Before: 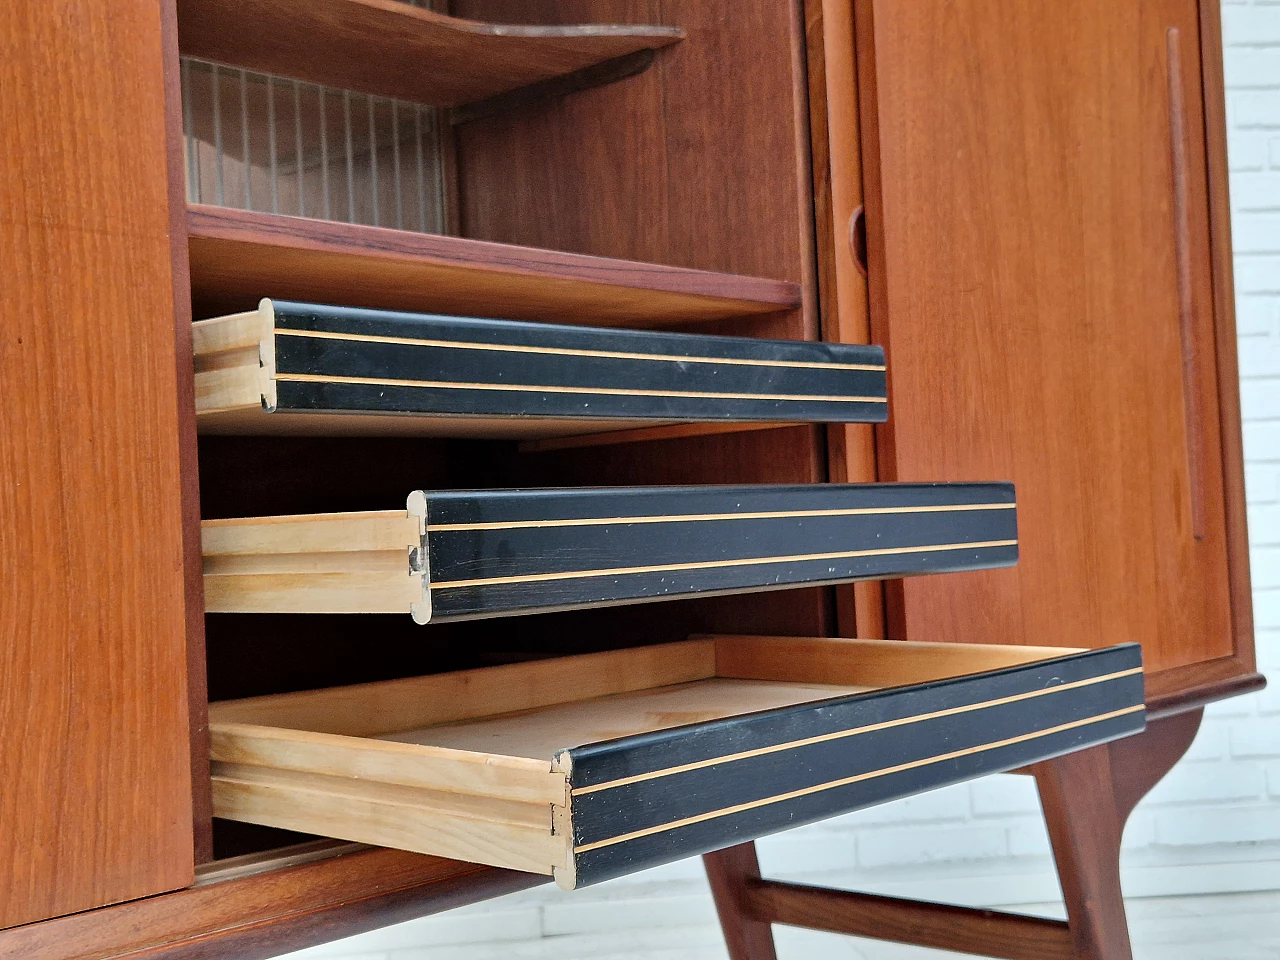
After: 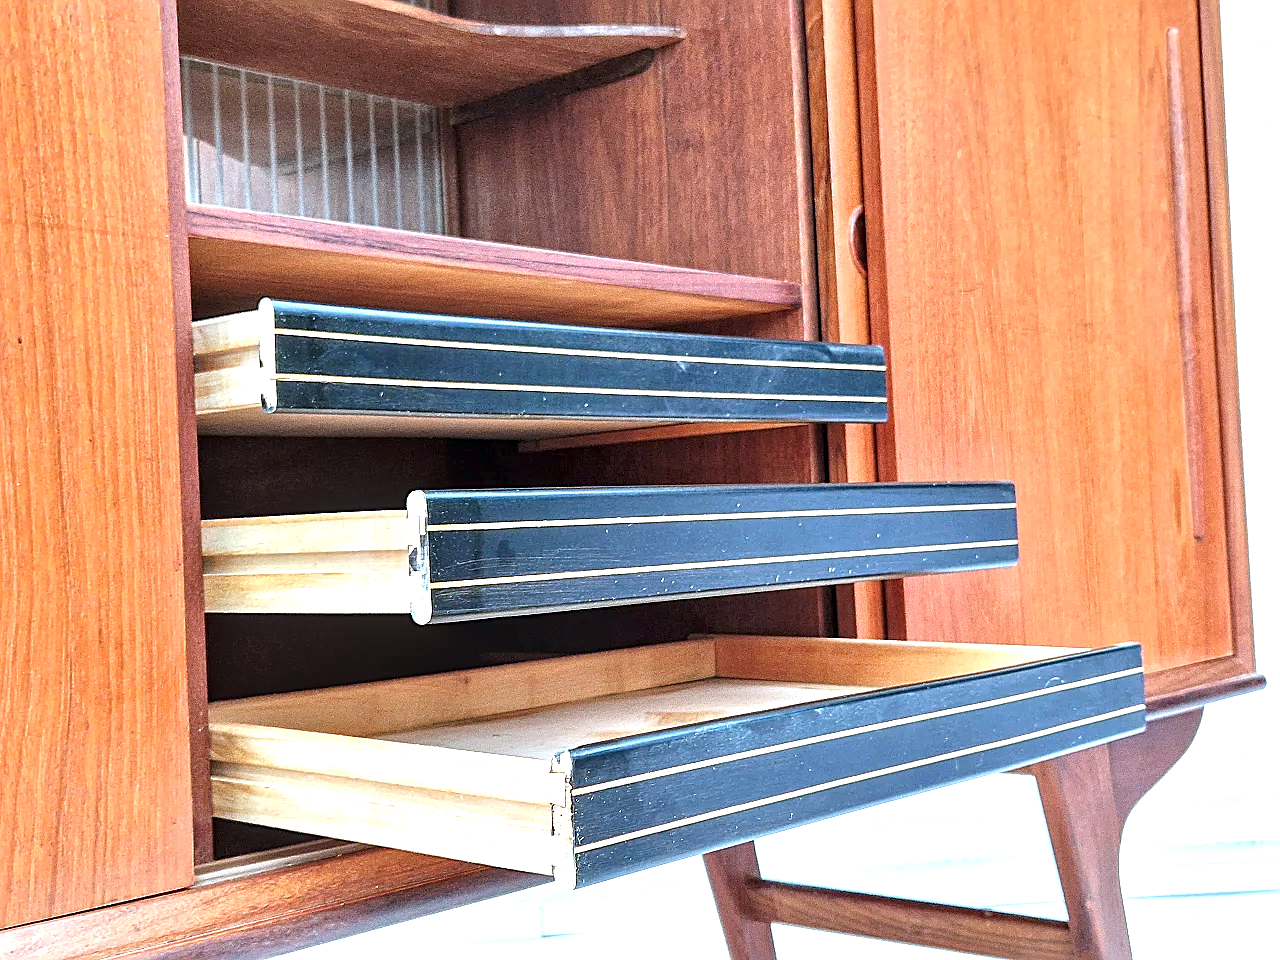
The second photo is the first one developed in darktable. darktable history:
color calibration: illuminant as shot in camera, x 0.384, y 0.38, temperature 3977.57 K
exposure: black level correction 0, exposure 1.385 EV, compensate highlight preservation false
sharpen: on, module defaults
local contrast: detail 130%
